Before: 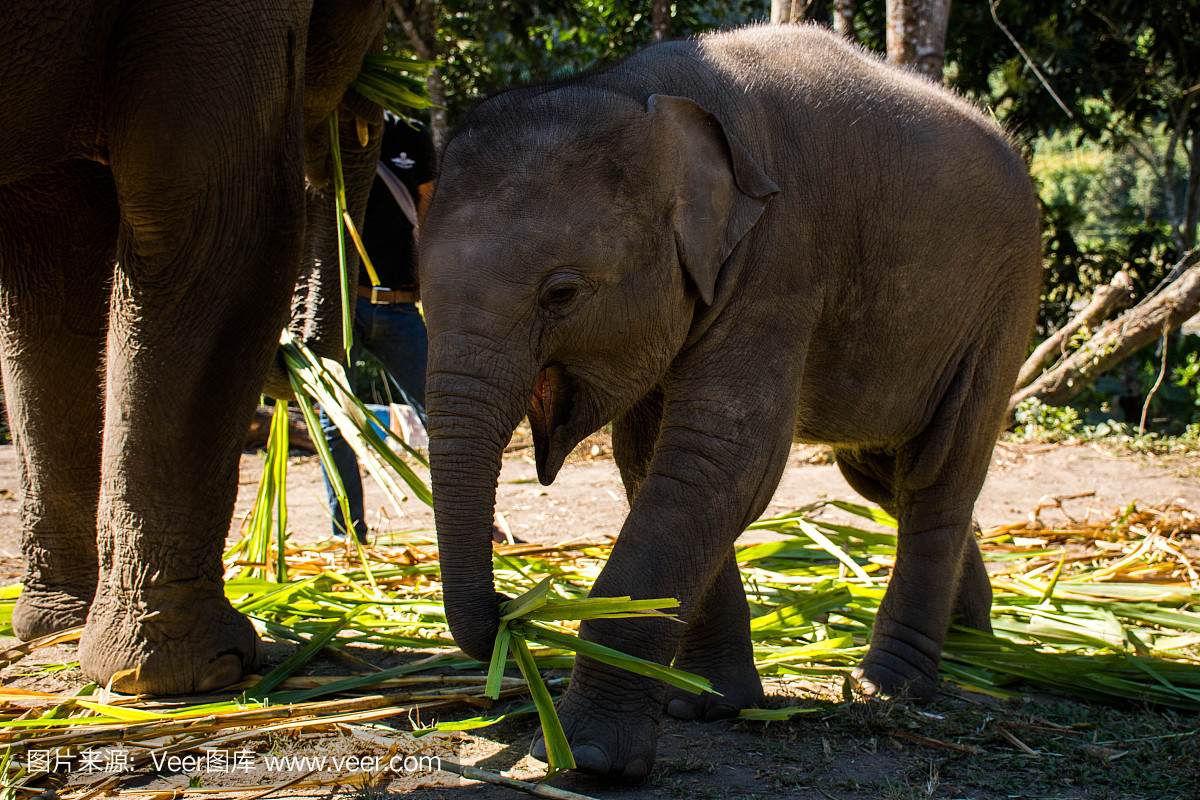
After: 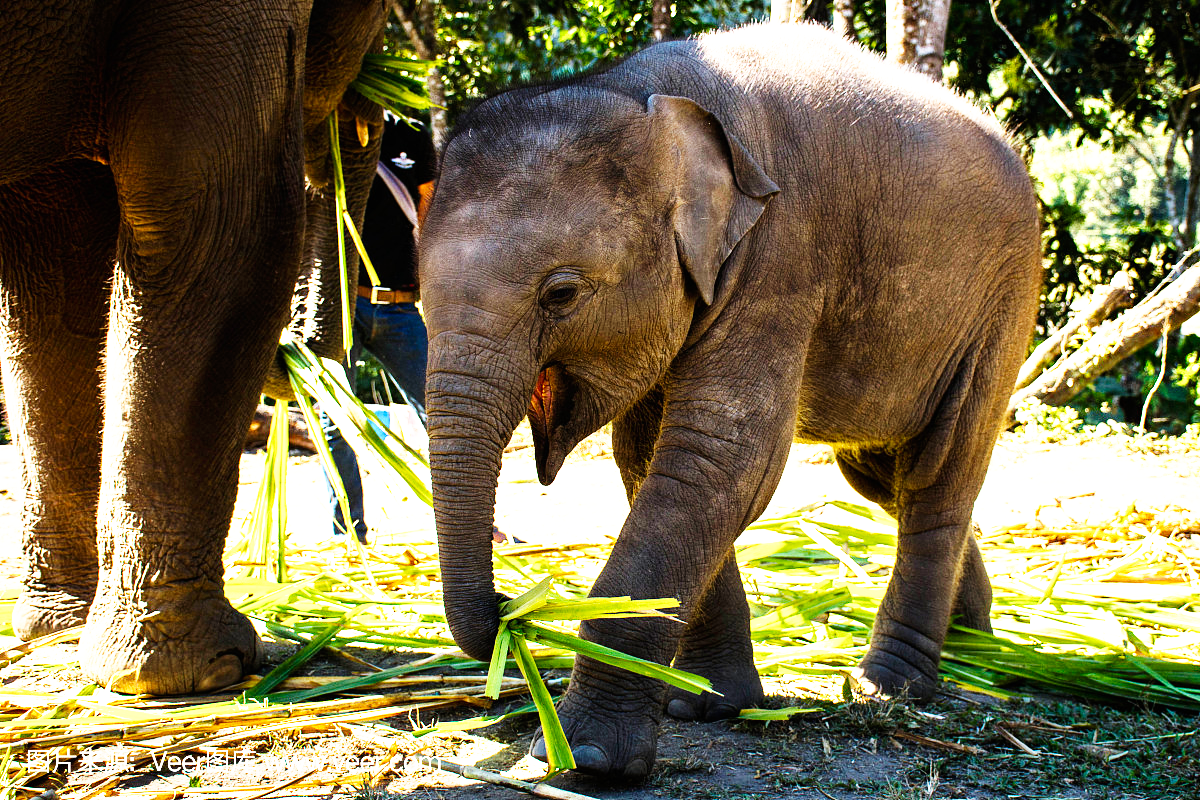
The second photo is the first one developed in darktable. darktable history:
exposure: exposure 1.089 EV, compensate highlight preservation false
base curve: curves: ch0 [(0, 0) (0.007, 0.004) (0.027, 0.03) (0.046, 0.07) (0.207, 0.54) (0.442, 0.872) (0.673, 0.972) (1, 1)], preserve colors none
